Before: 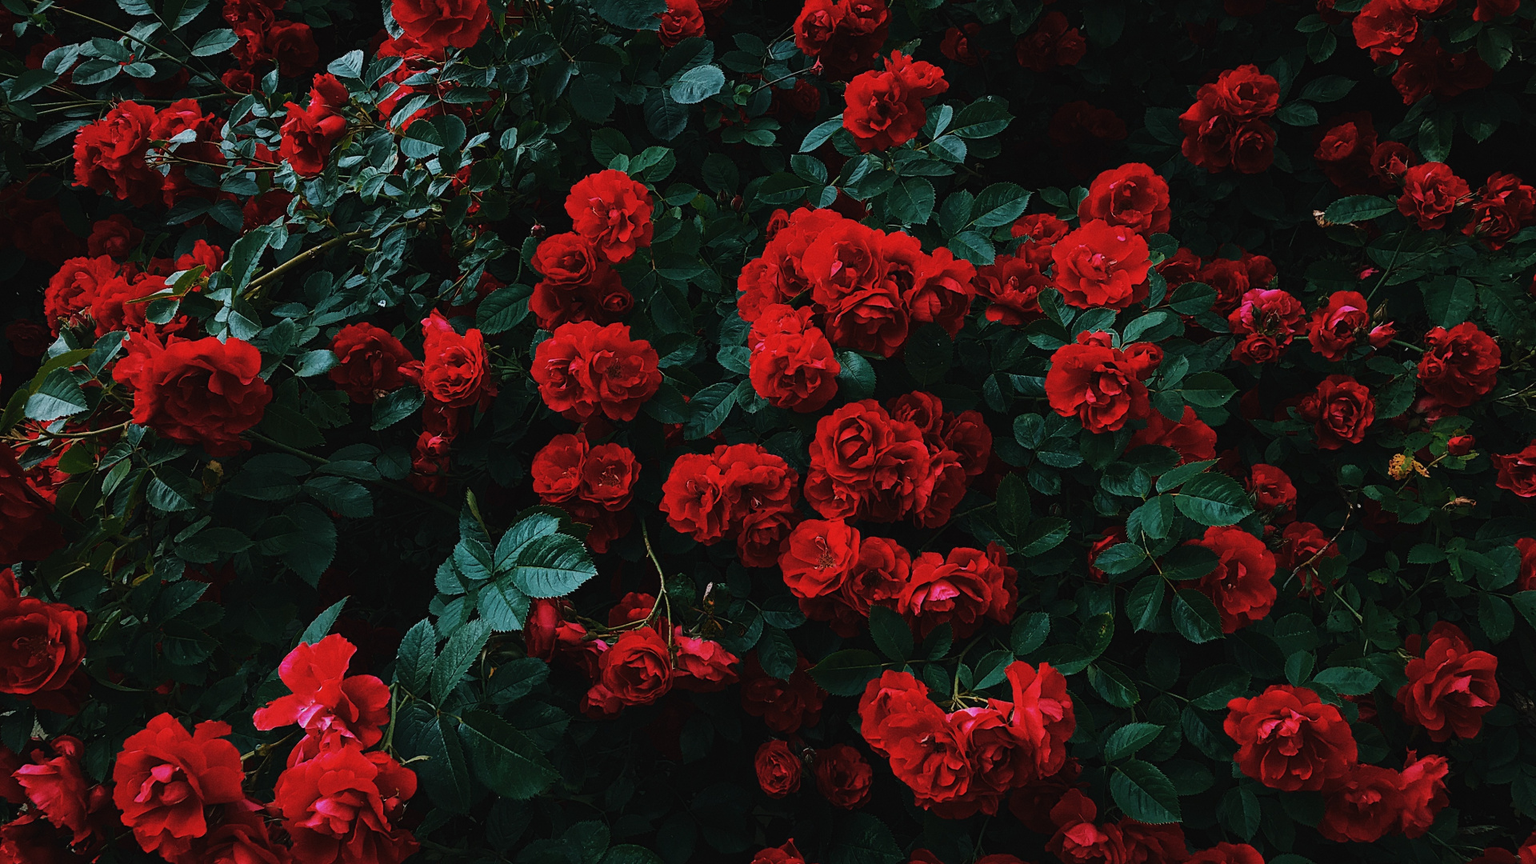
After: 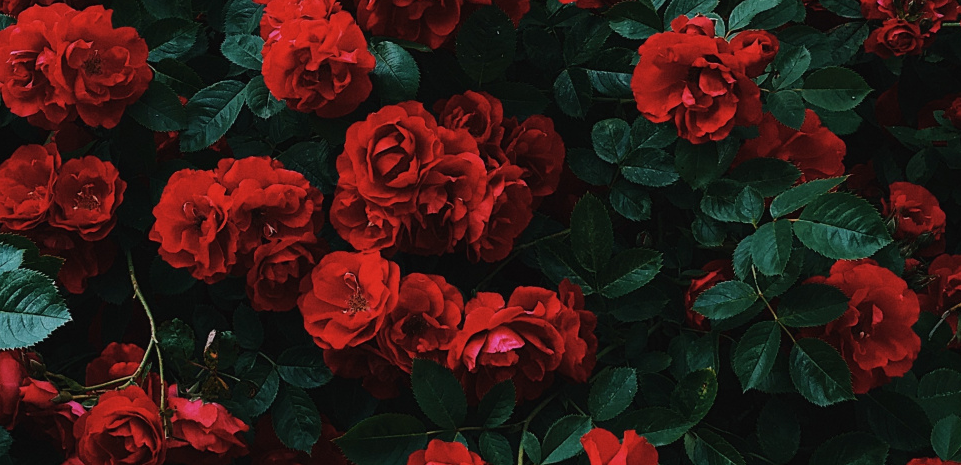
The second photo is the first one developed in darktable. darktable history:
contrast brightness saturation: contrast 0.011, saturation -0.055
crop: left 35.162%, top 36.943%, right 14.745%, bottom 19.976%
tone equalizer: on, module defaults
